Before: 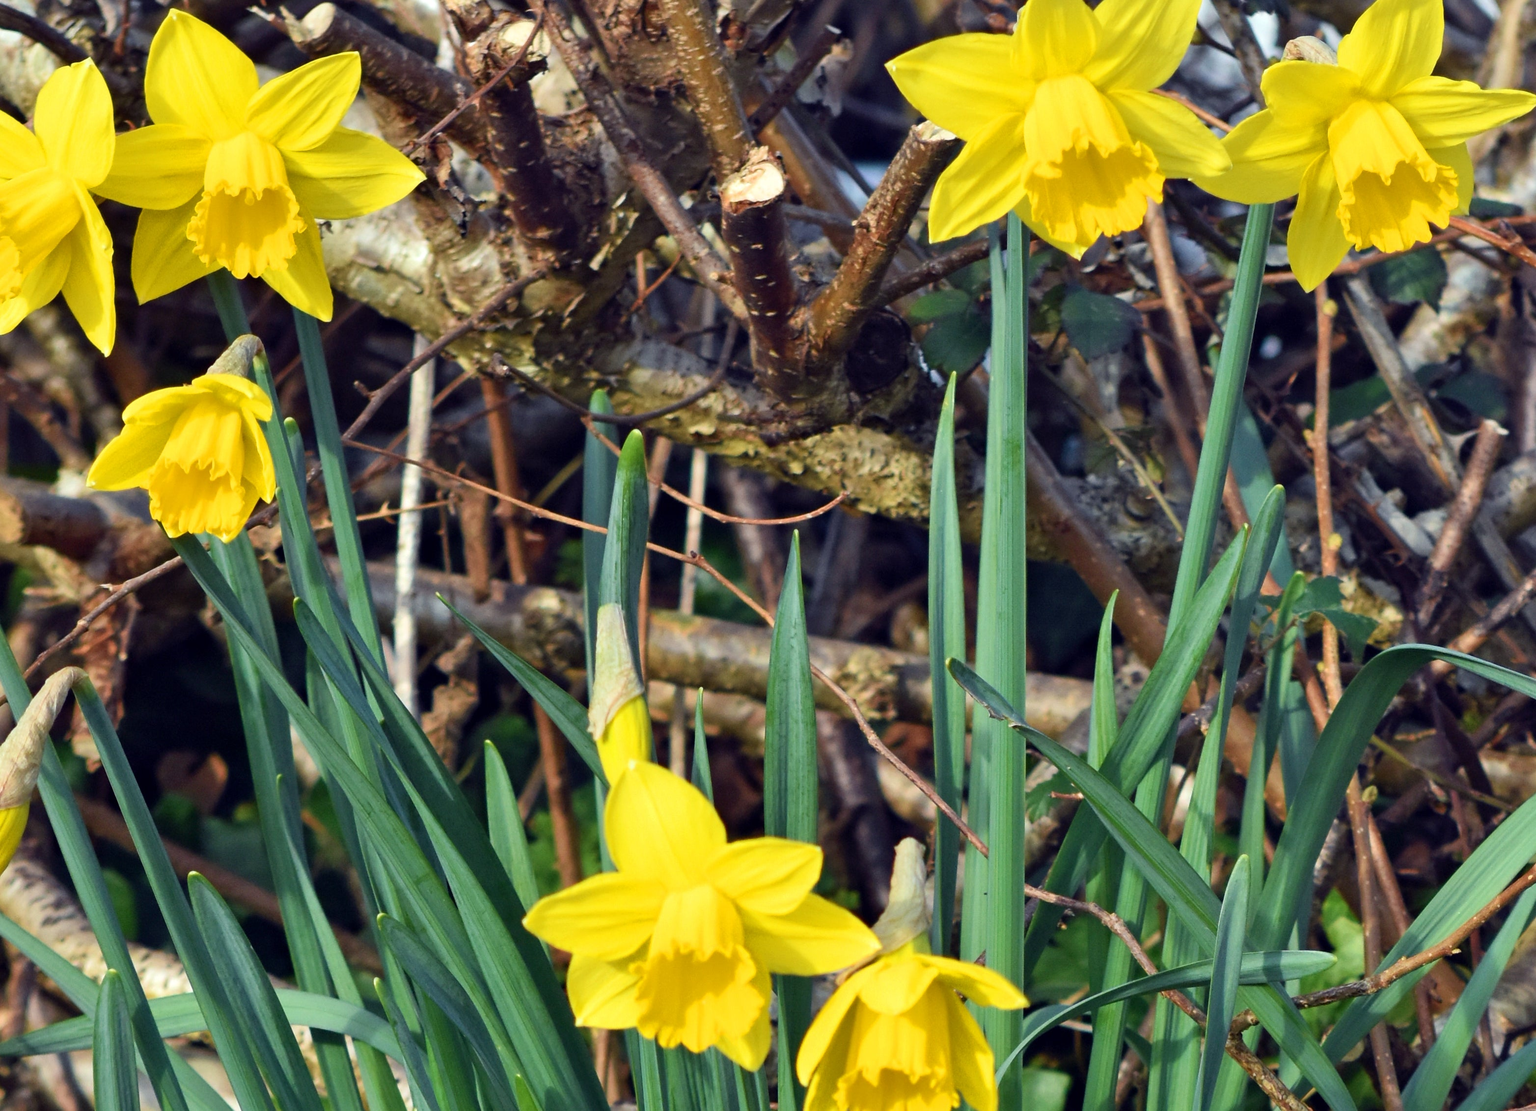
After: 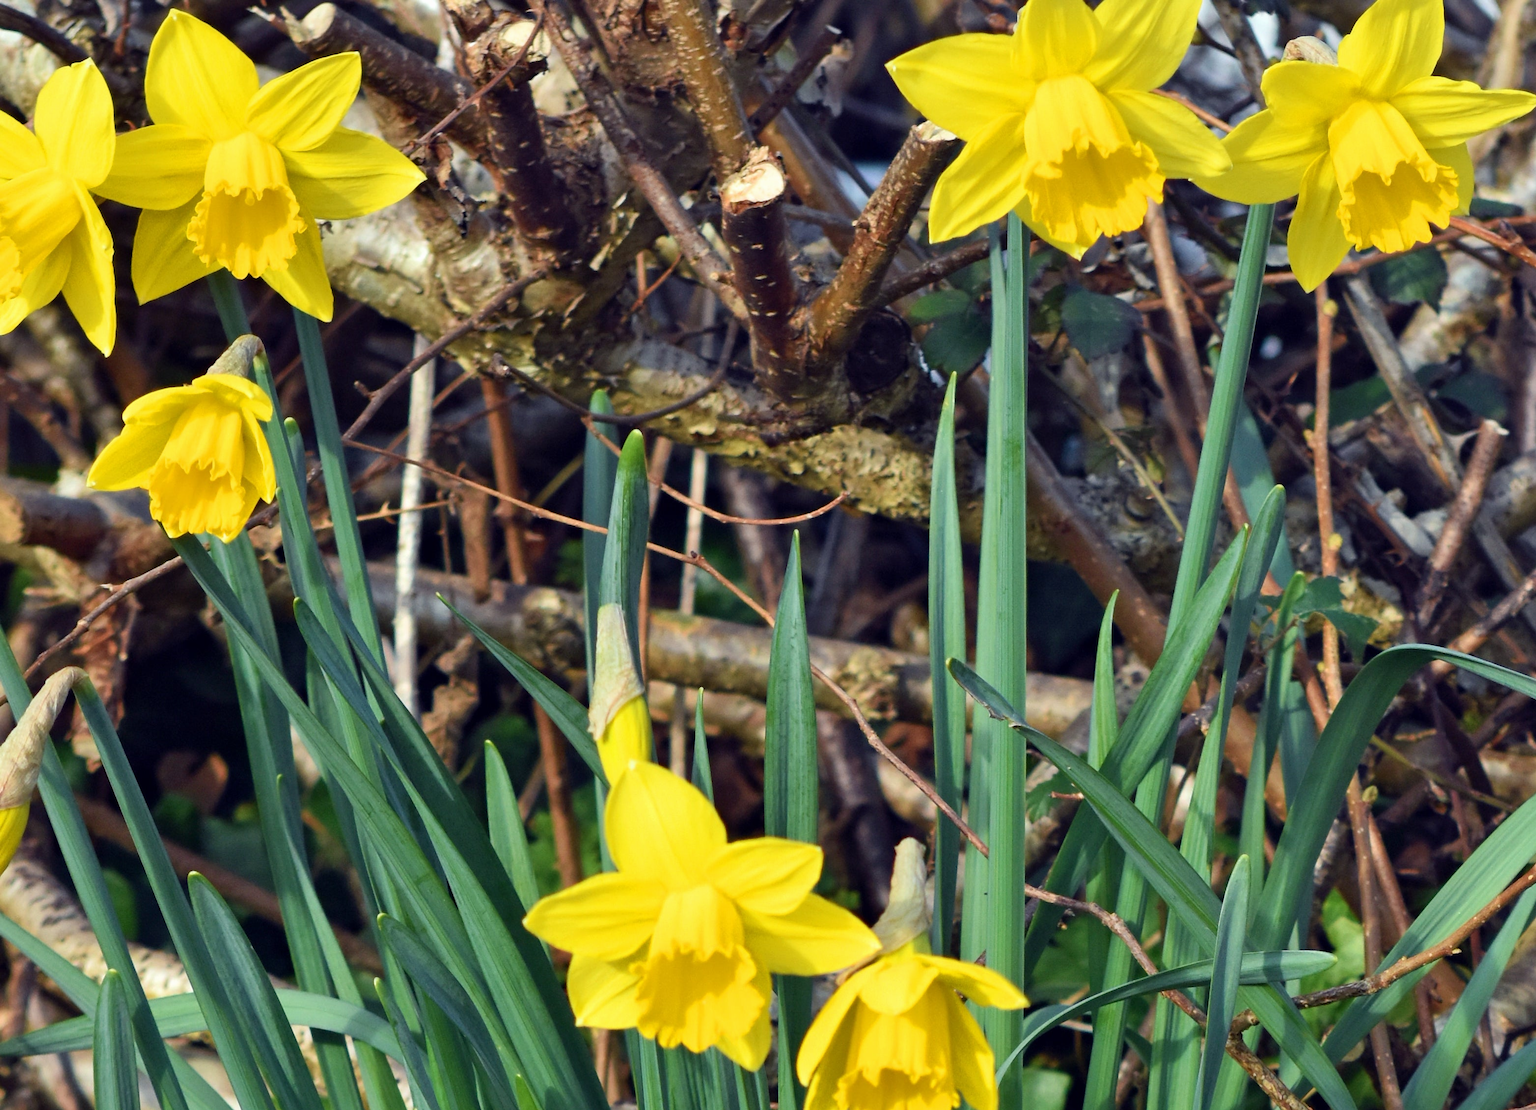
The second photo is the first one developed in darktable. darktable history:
exposure: exposure -0.024 EV, compensate highlight preservation false
